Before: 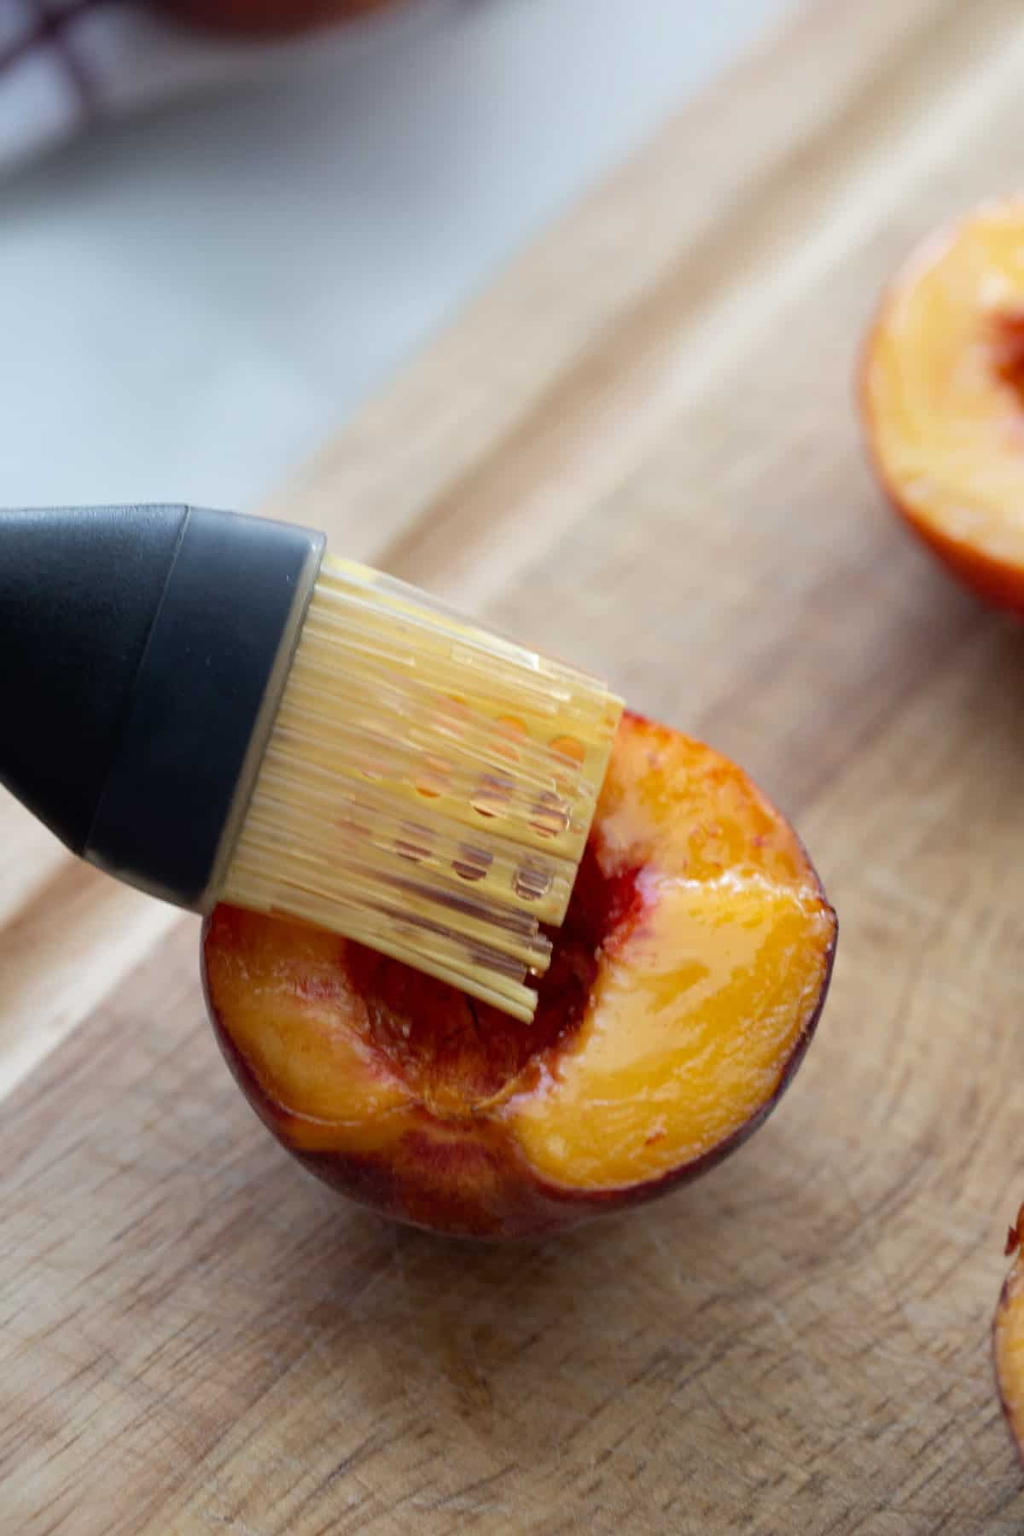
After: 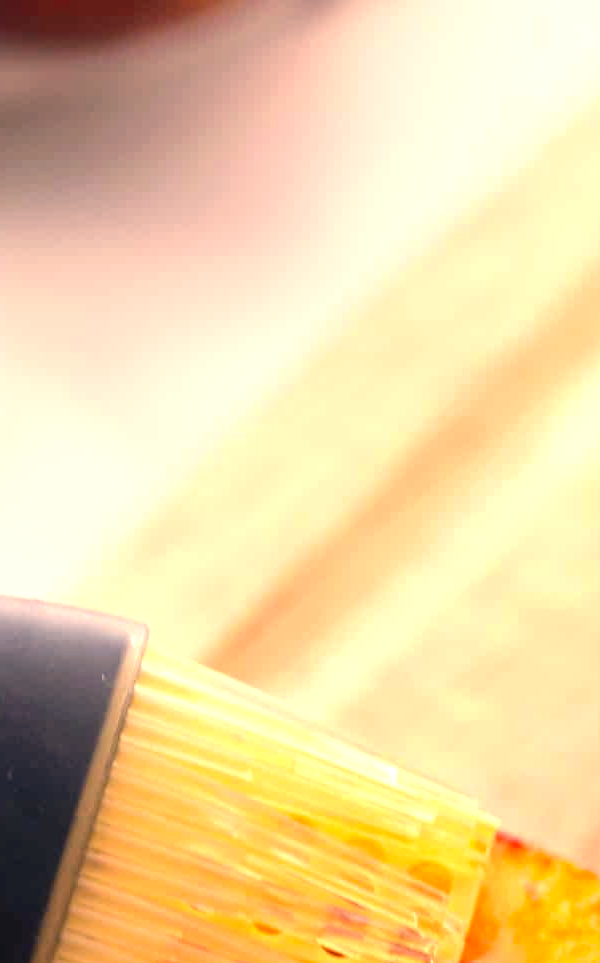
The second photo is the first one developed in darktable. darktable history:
white balance: red 1.045, blue 0.932
exposure: black level correction 0.001, exposure 0.955 EV, compensate exposure bias true, compensate highlight preservation false
crop: left 19.556%, right 30.401%, bottom 46.458%
color correction: highlights a* 21.88, highlights b* 22.25
